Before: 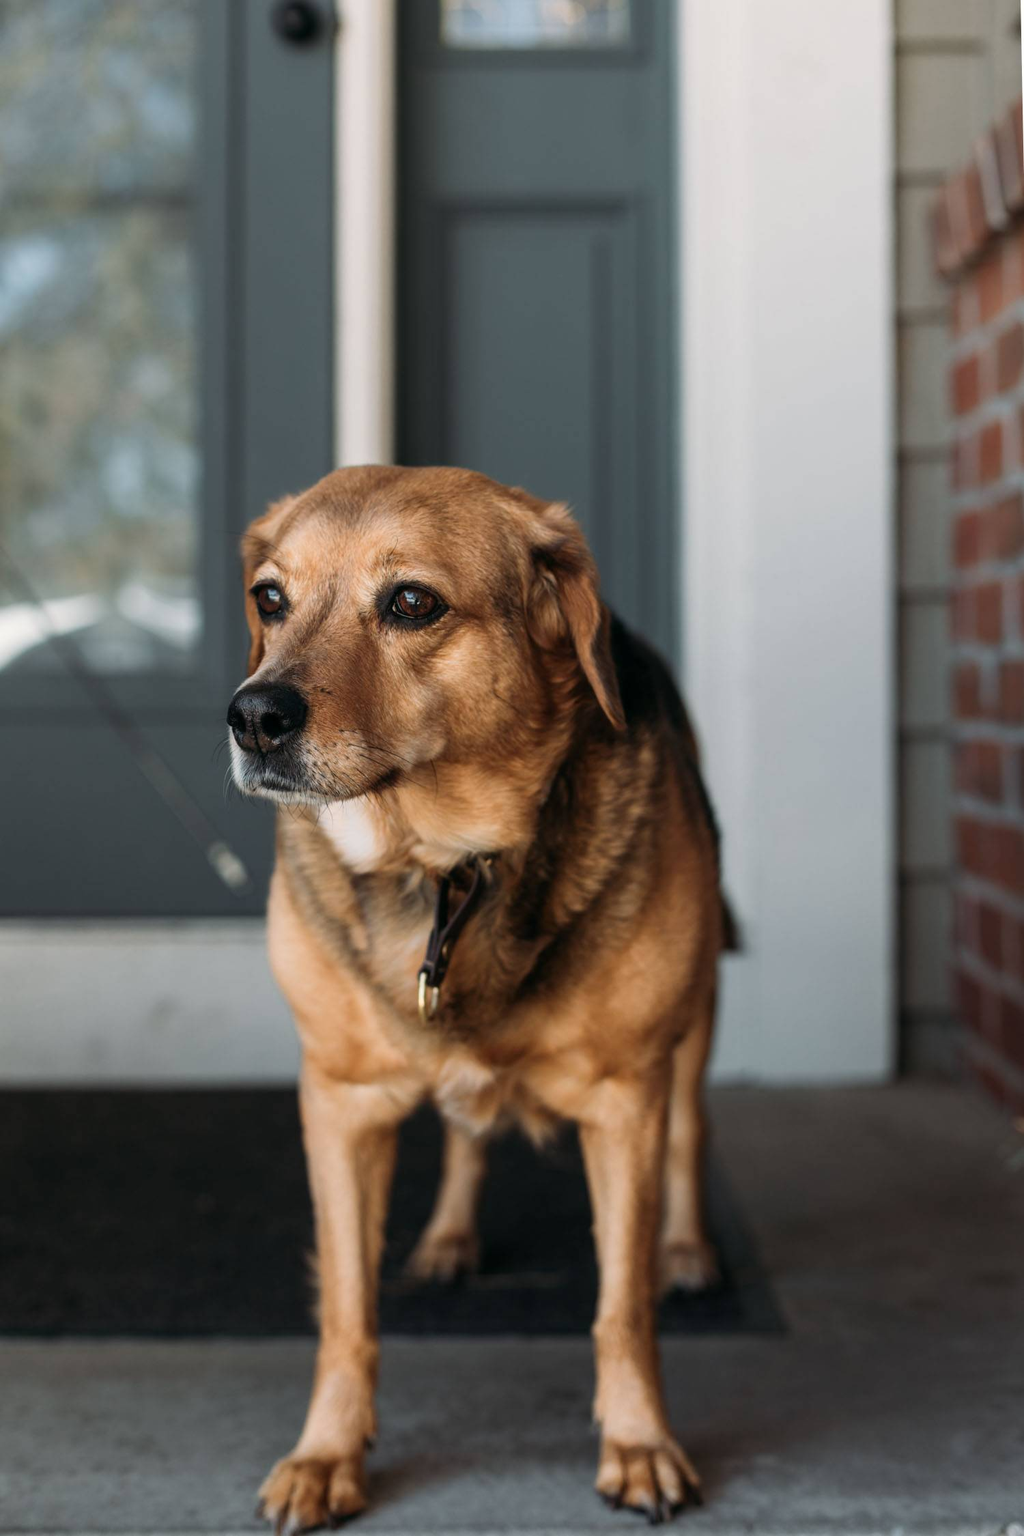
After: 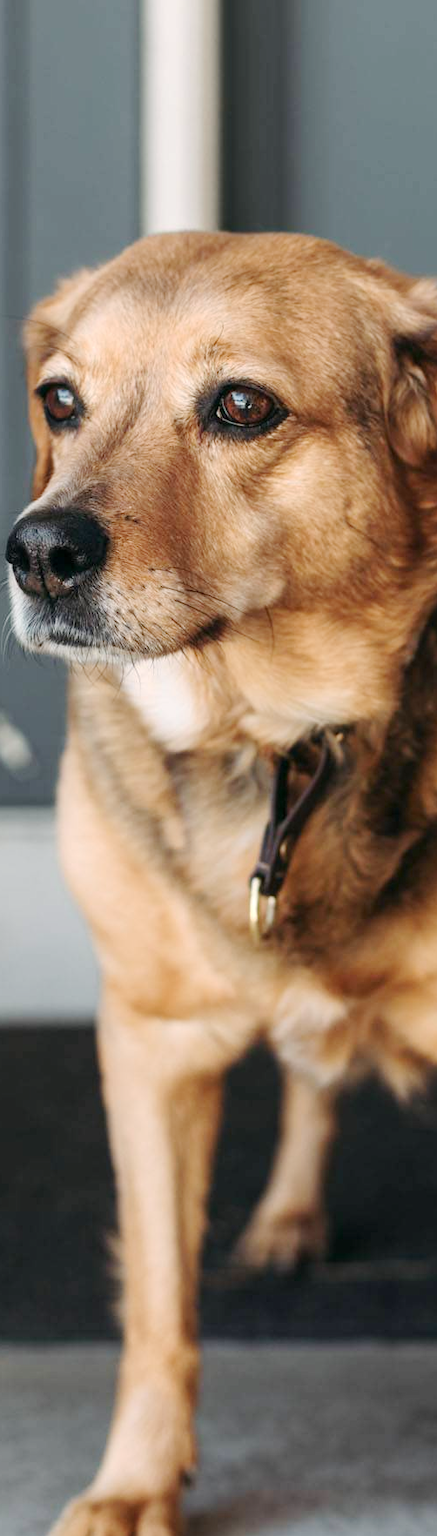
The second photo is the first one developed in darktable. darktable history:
crop and rotate: left 21.77%, top 18.528%, right 44.676%, bottom 2.997%
base curve: curves: ch0 [(0, 0) (0.158, 0.273) (0.879, 0.895) (1, 1)], preserve colors none
exposure: exposure 0.29 EV, compensate highlight preservation false
